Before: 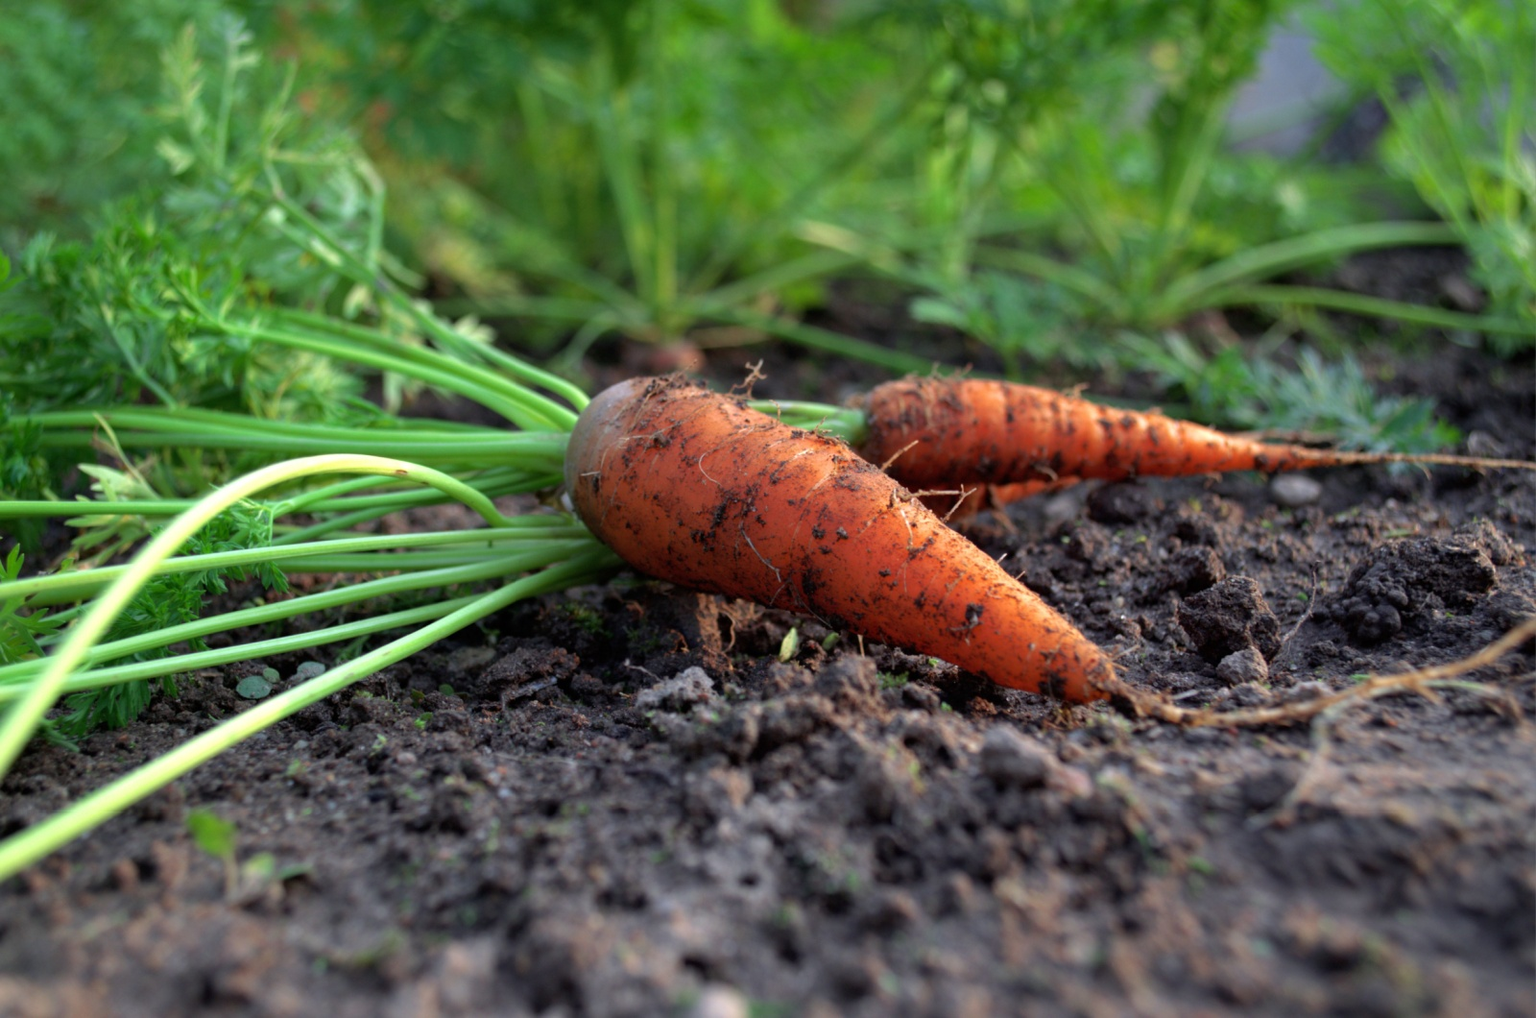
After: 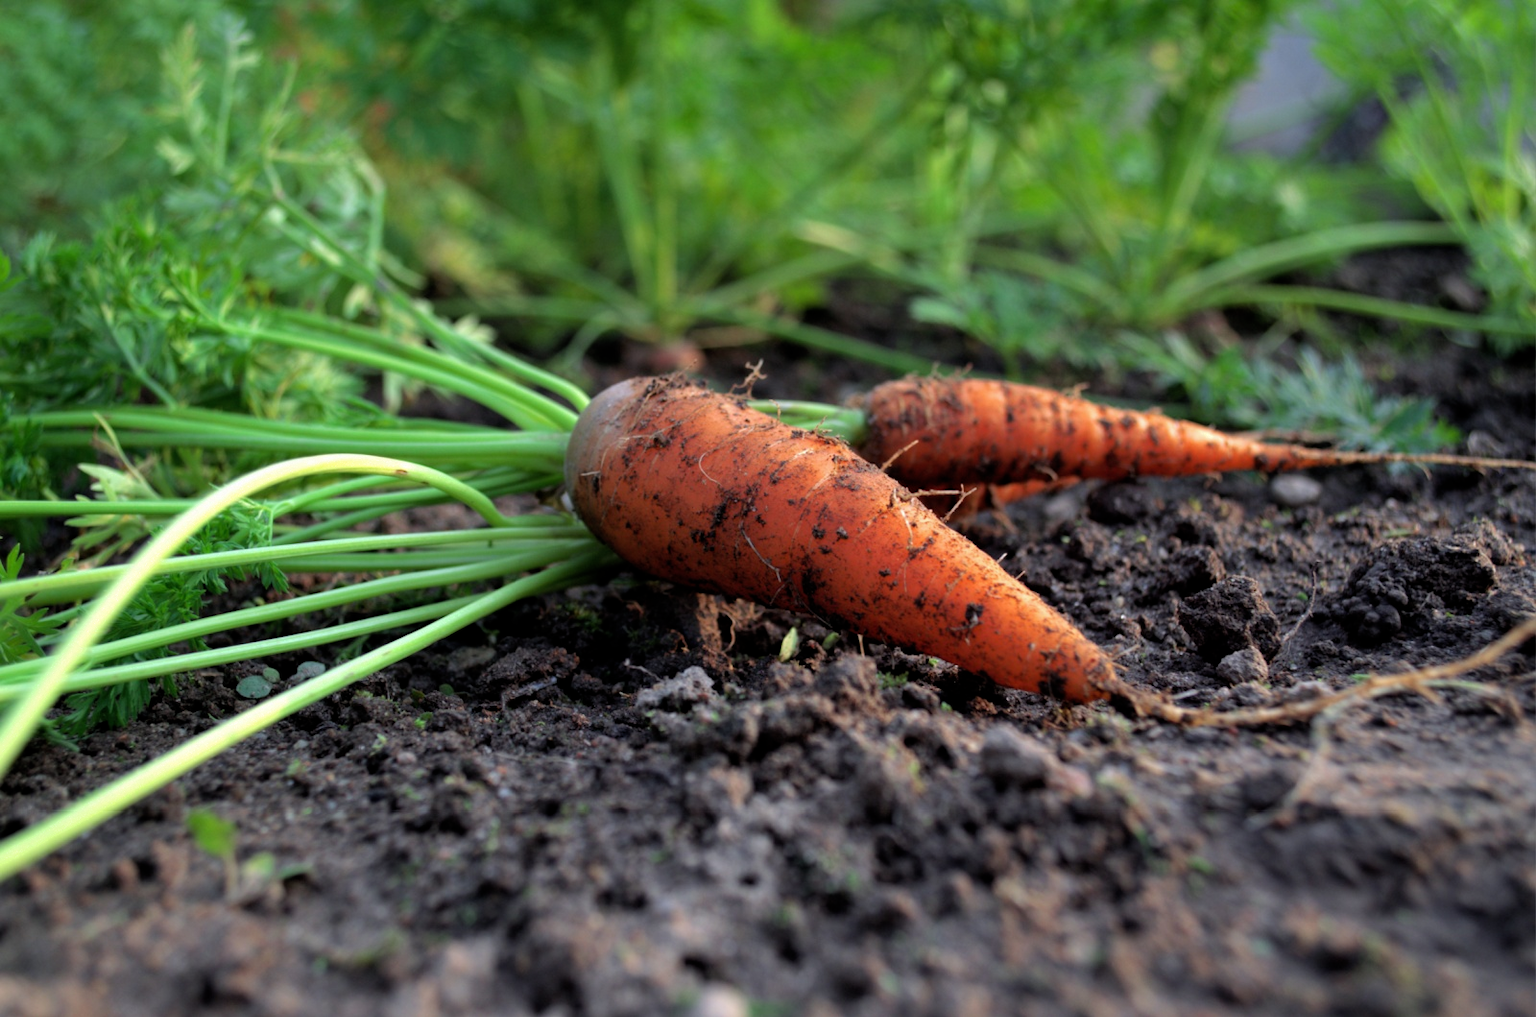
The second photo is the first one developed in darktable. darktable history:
filmic rgb: middle gray luminance 18.41%, black relative exposure -11.42 EV, white relative exposure 2.61 EV, threshold 3.06 EV, target black luminance 0%, hardness 8.41, latitude 98.54%, contrast 1.082, shadows ↔ highlights balance 0.623%, enable highlight reconstruction true
